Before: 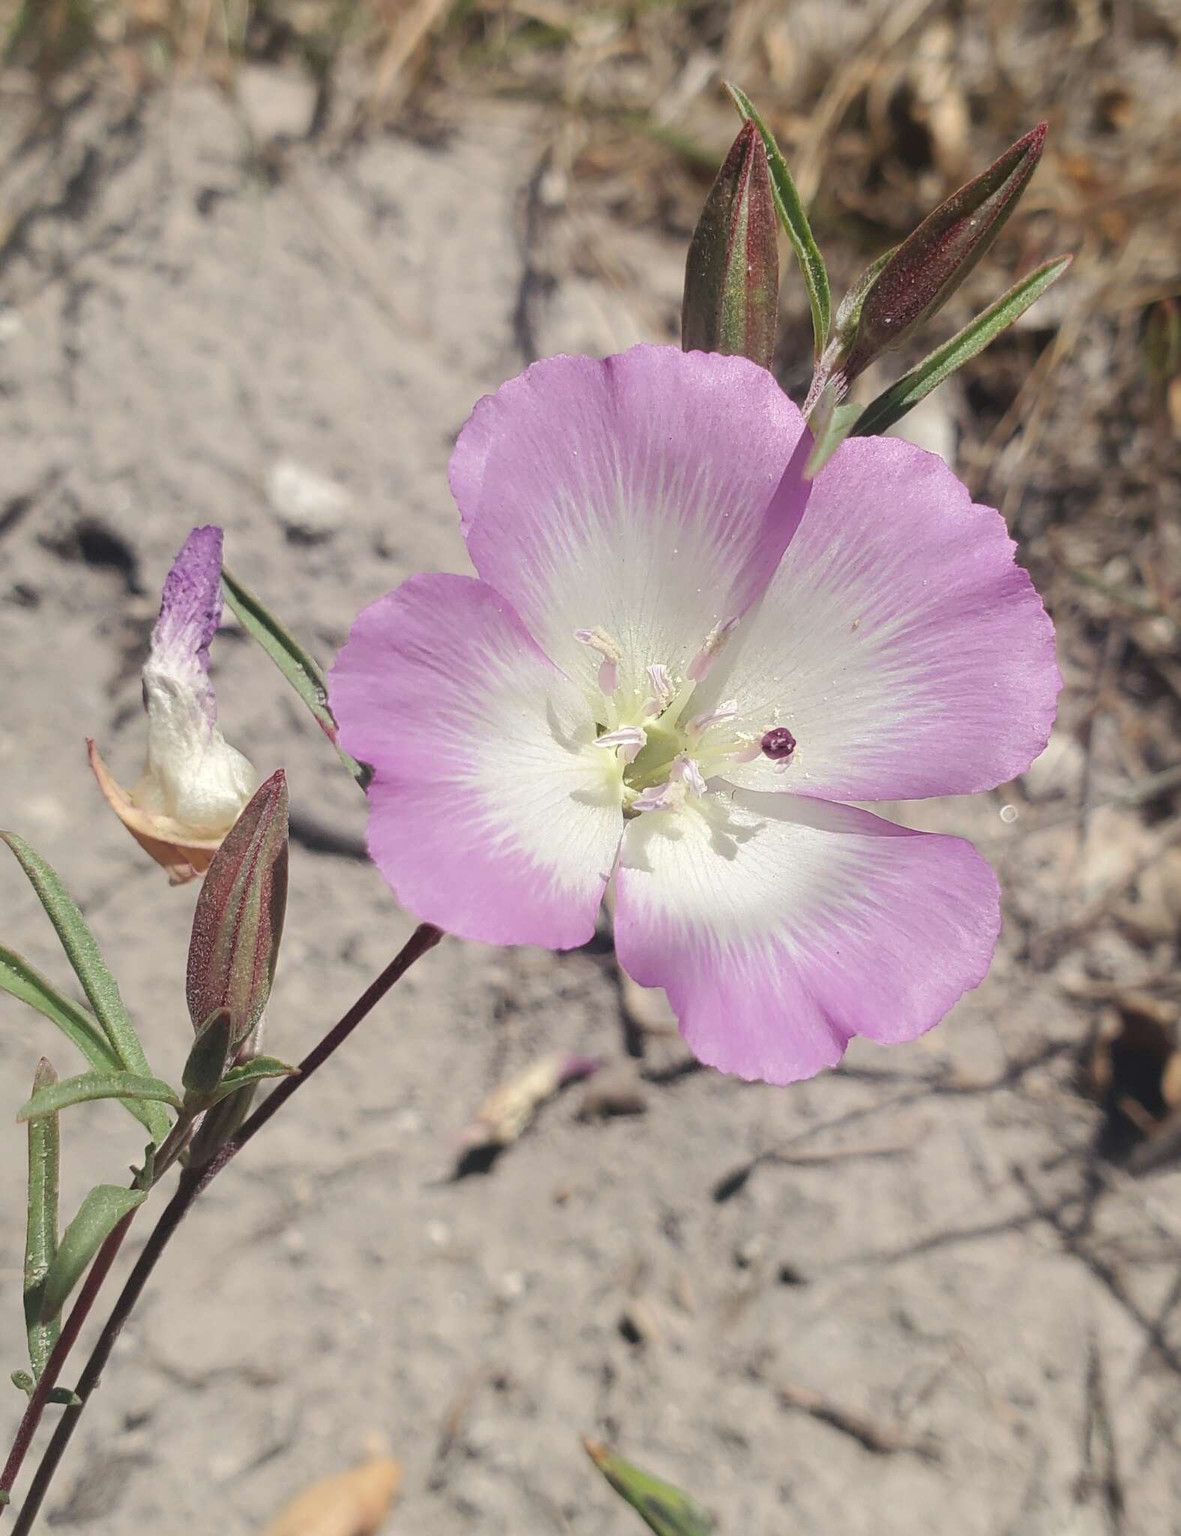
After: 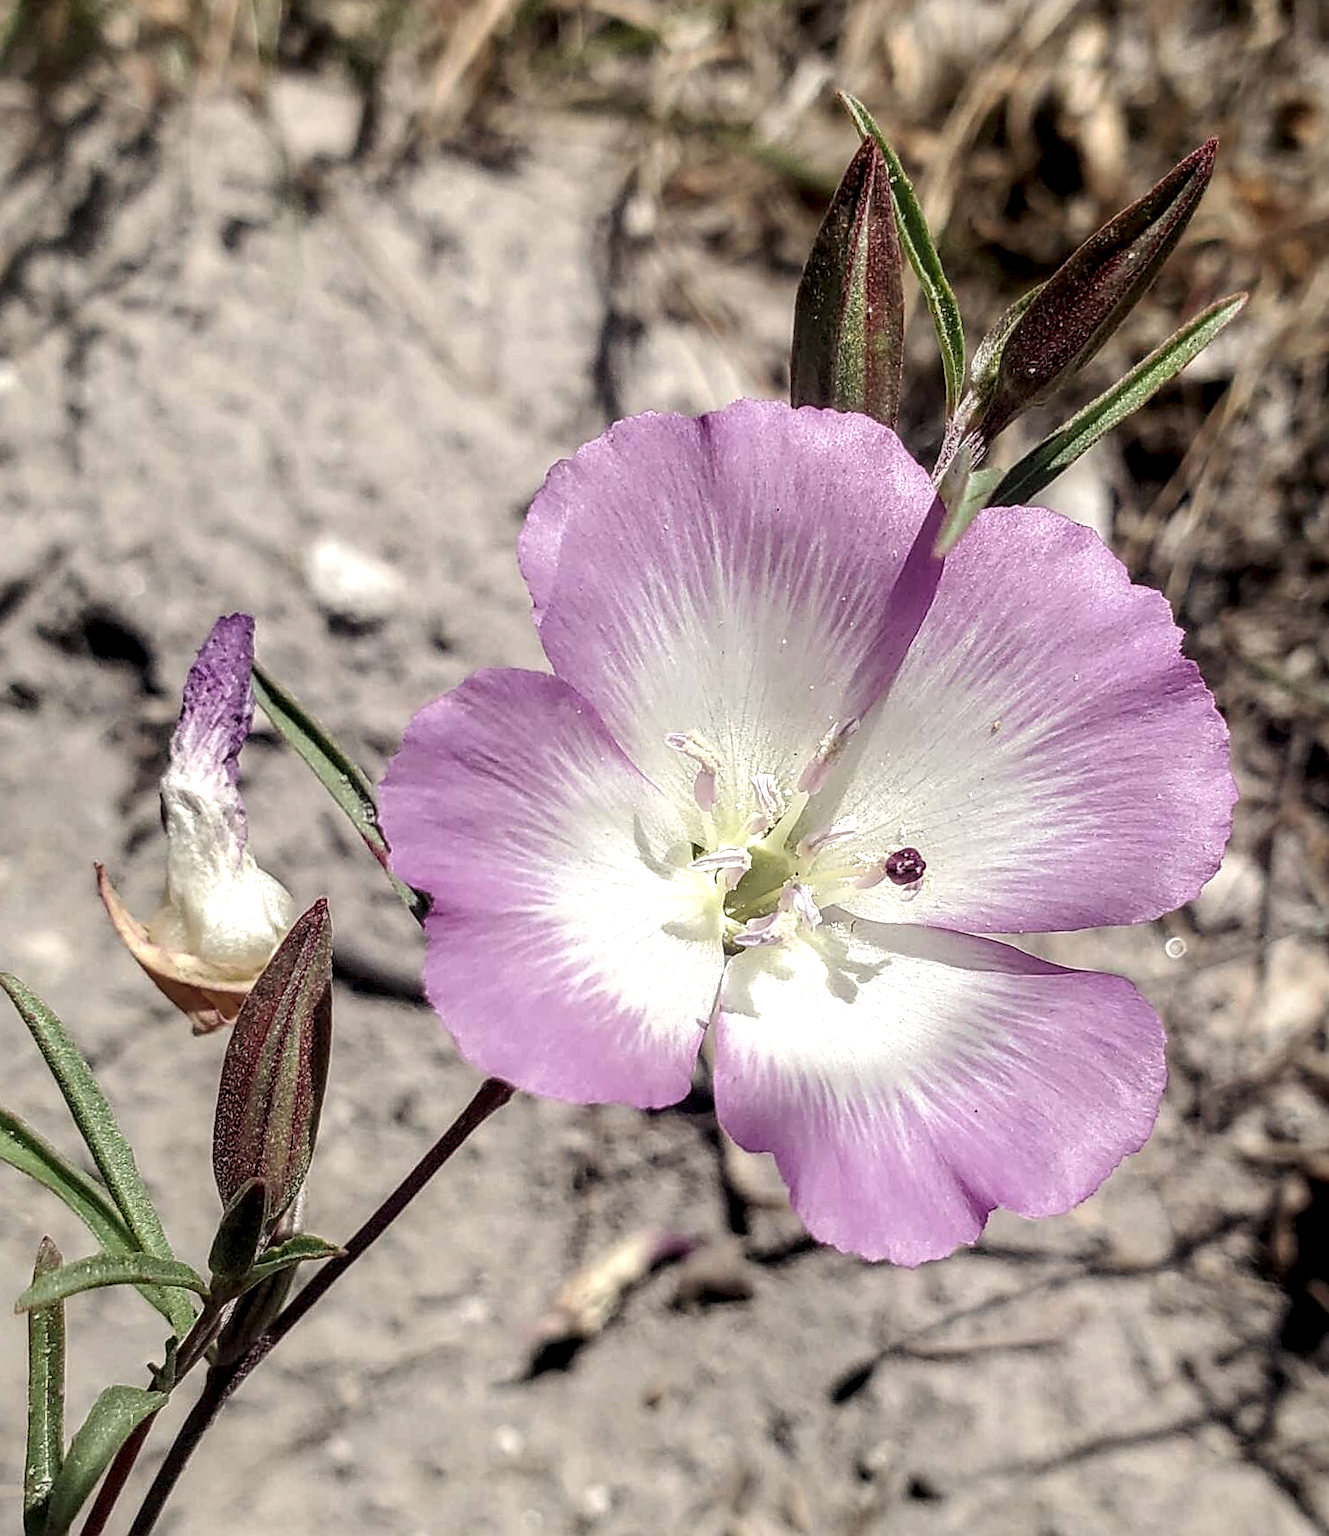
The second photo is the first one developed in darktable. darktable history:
local contrast: highlights 19%, detail 186%
crop and rotate: angle 0.2°, left 0.275%, right 3.127%, bottom 14.18%
sharpen: on, module defaults
